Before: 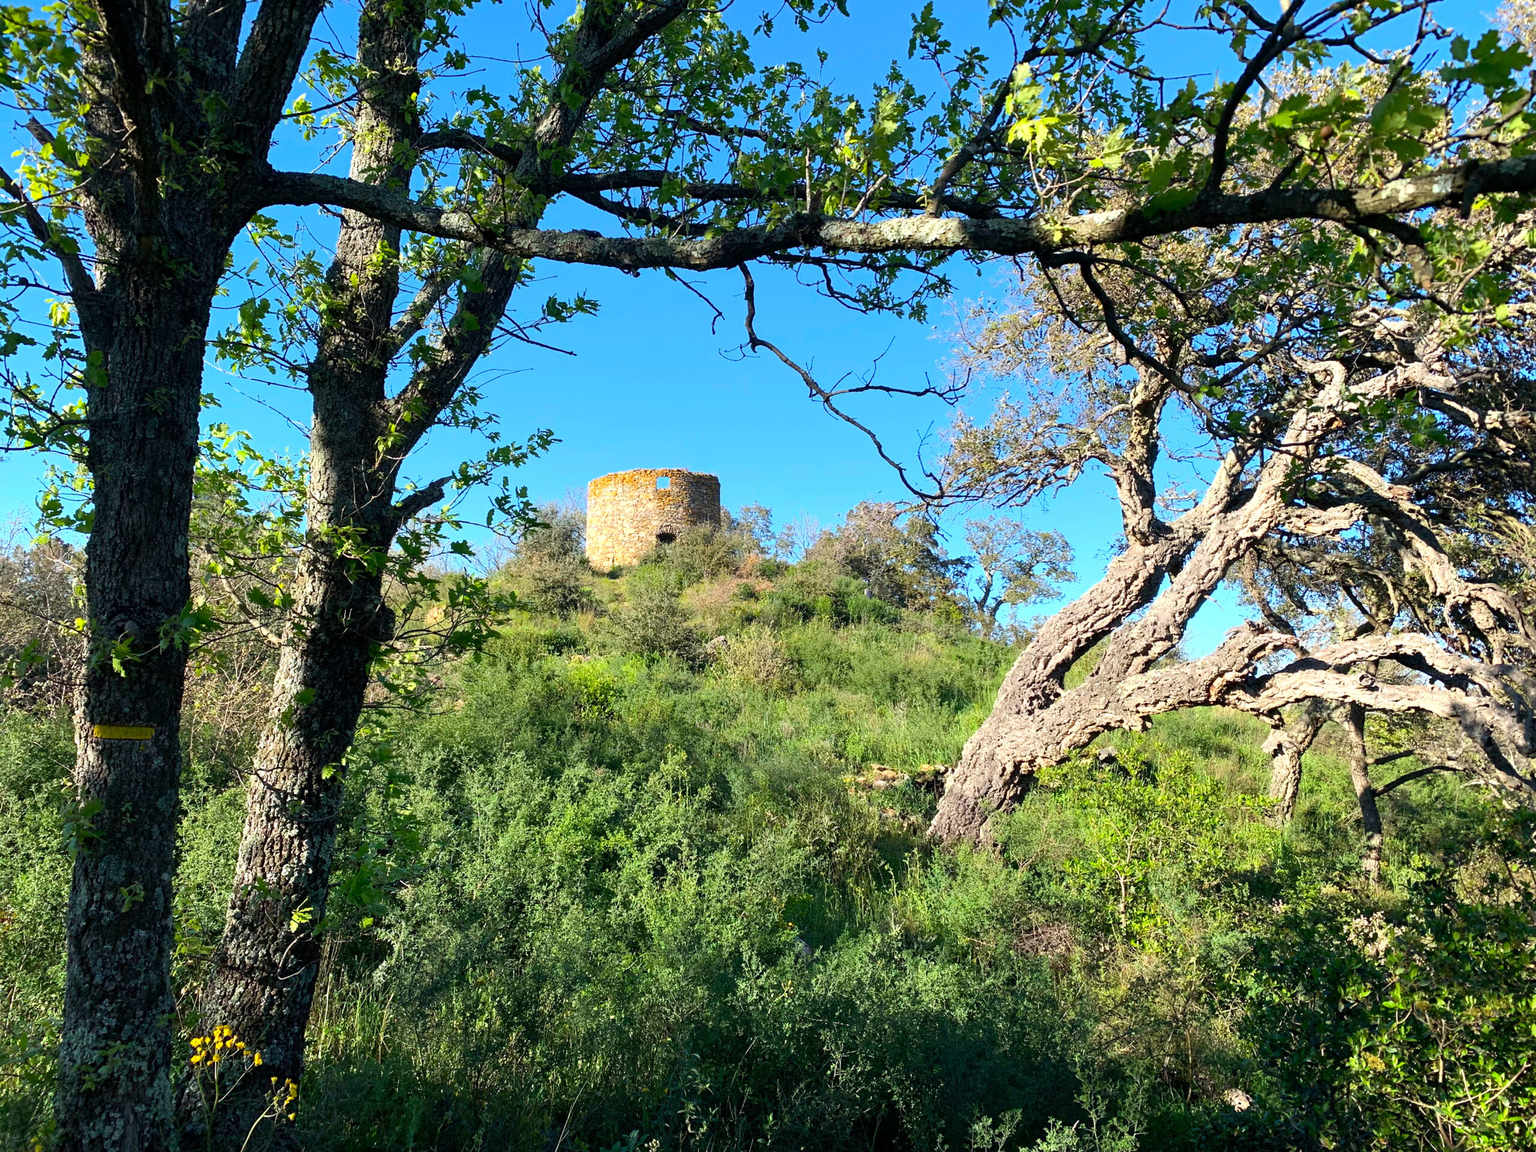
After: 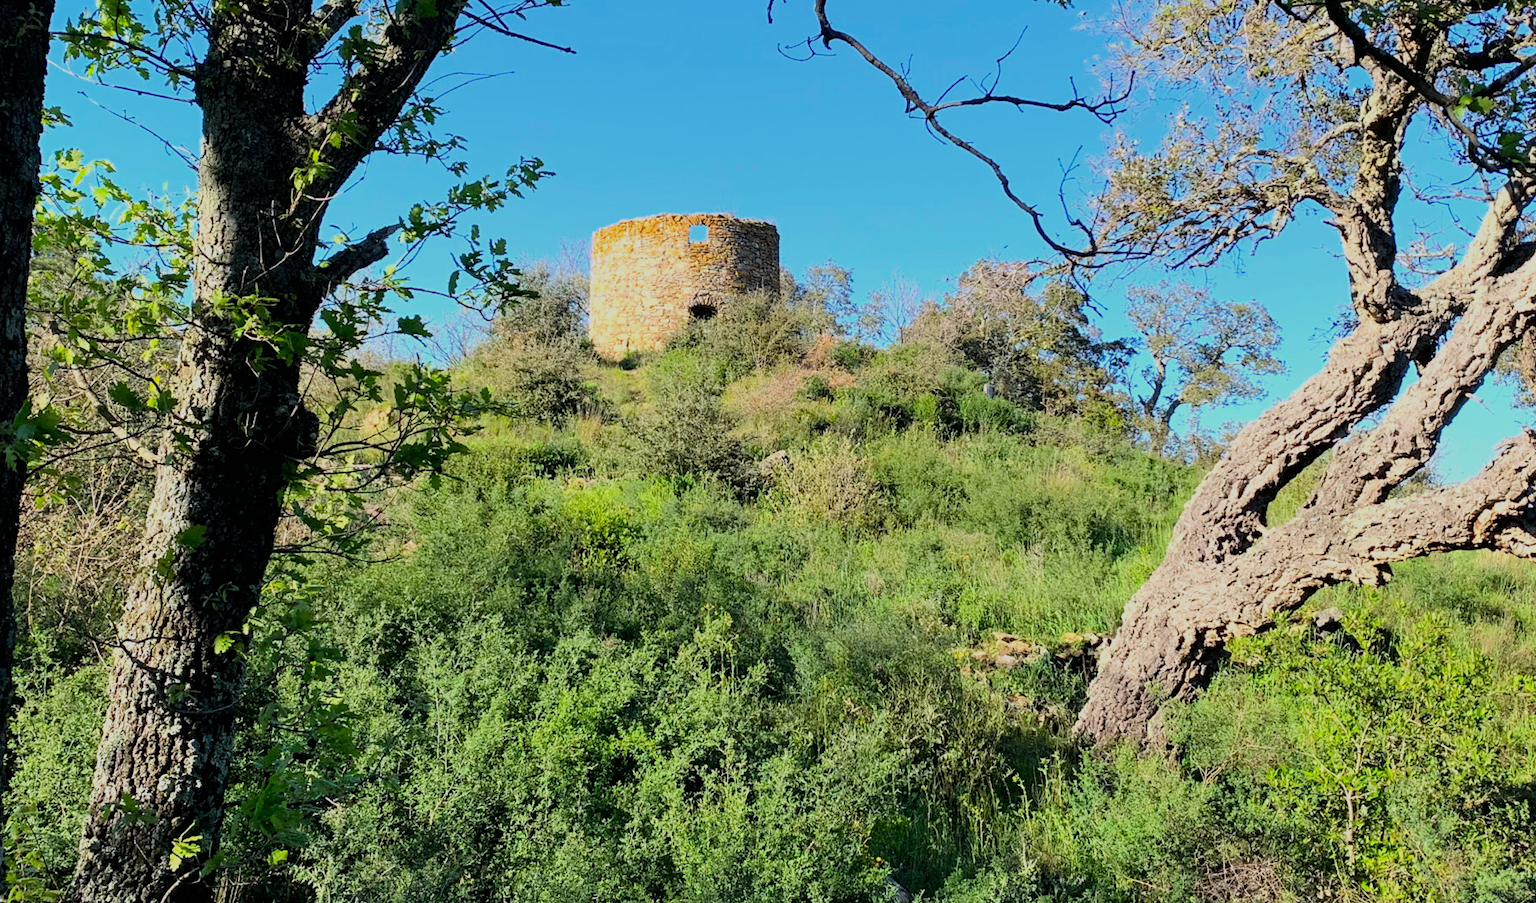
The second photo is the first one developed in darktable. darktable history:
filmic rgb: black relative exposure -7.65 EV, white relative exposure 4.56 EV, hardness 3.61, color science v6 (2022)
crop: left 11.123%, top 27.61%, right 18.3%, bottom 17.034%
